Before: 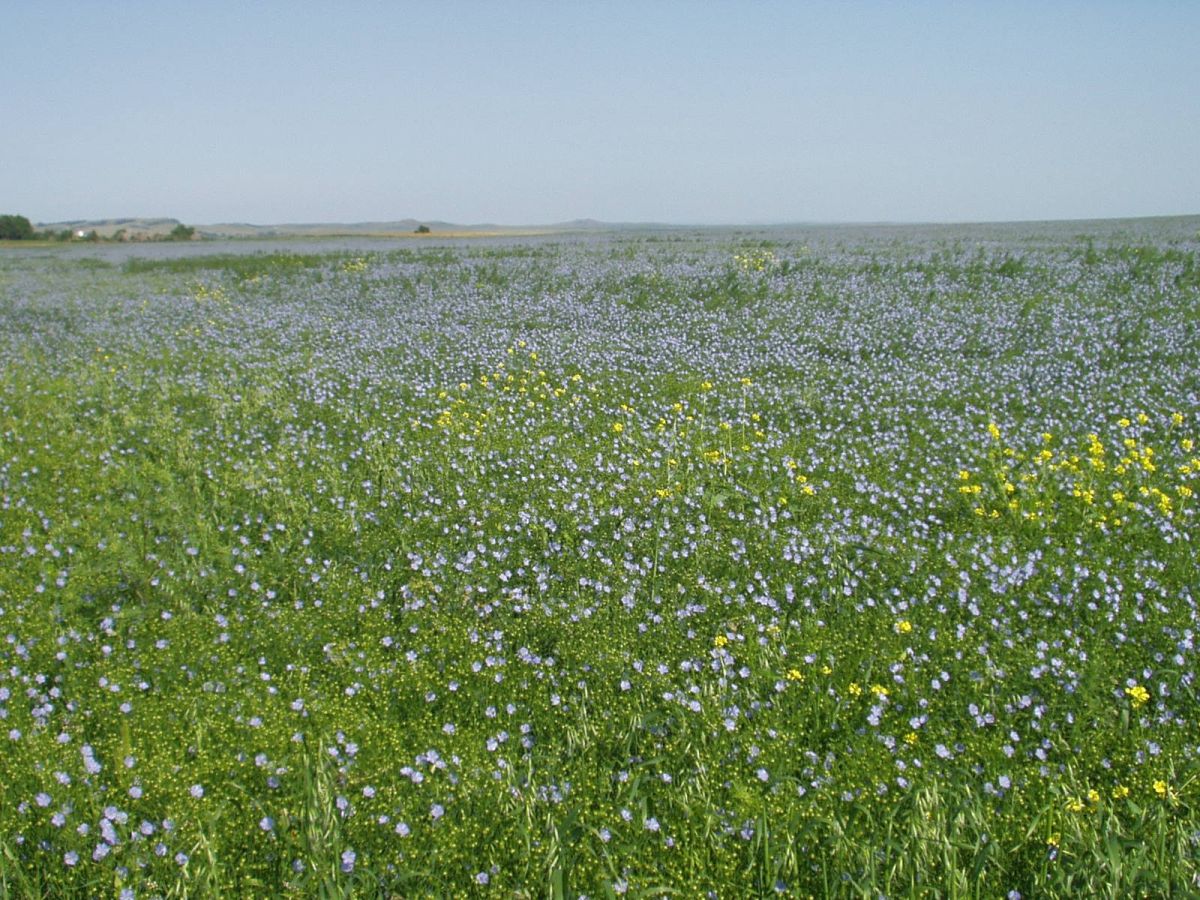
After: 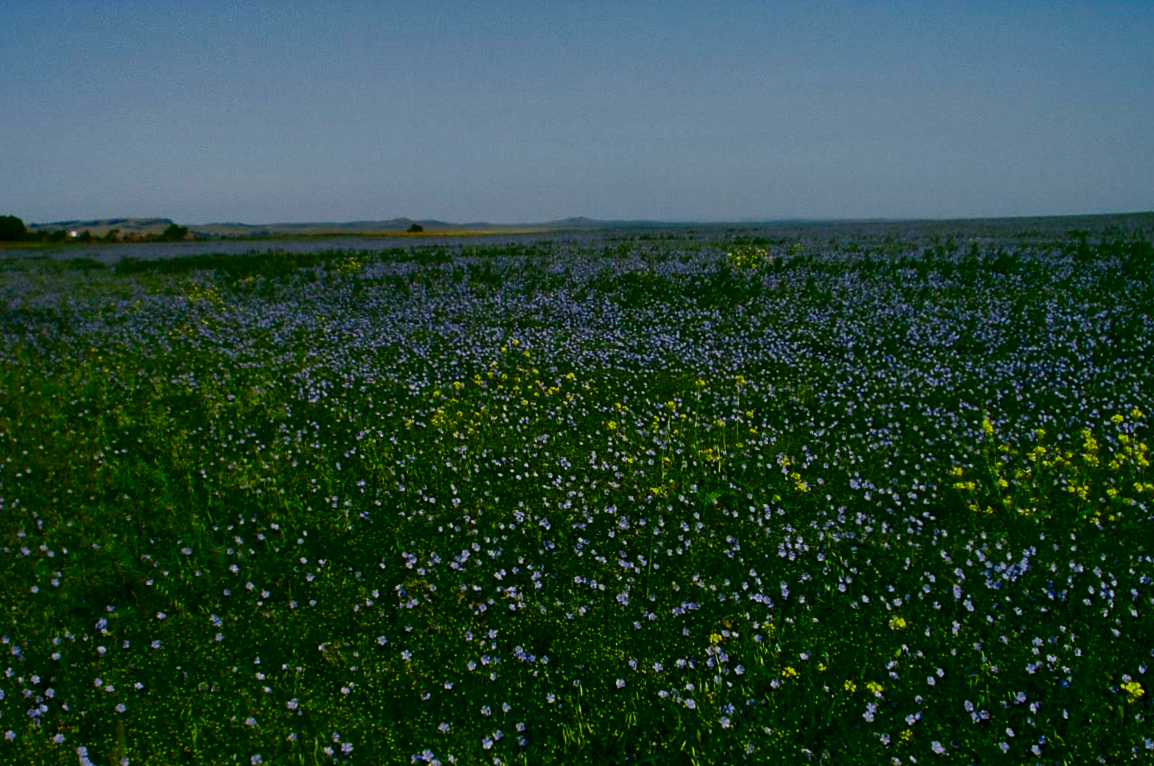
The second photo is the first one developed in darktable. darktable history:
contrast brightness saturation: brightness -0.997, saturation 0.982
crop and rotate: angle 0.266°, left 0.202%, right 2.972%, bottom 14.36%
filmic rgb: black relative exposure -5.05 EV, white relative exposure 3.52 EV, hardness 3.18, contrast 1.4, highlights saturation mix -49.98%
